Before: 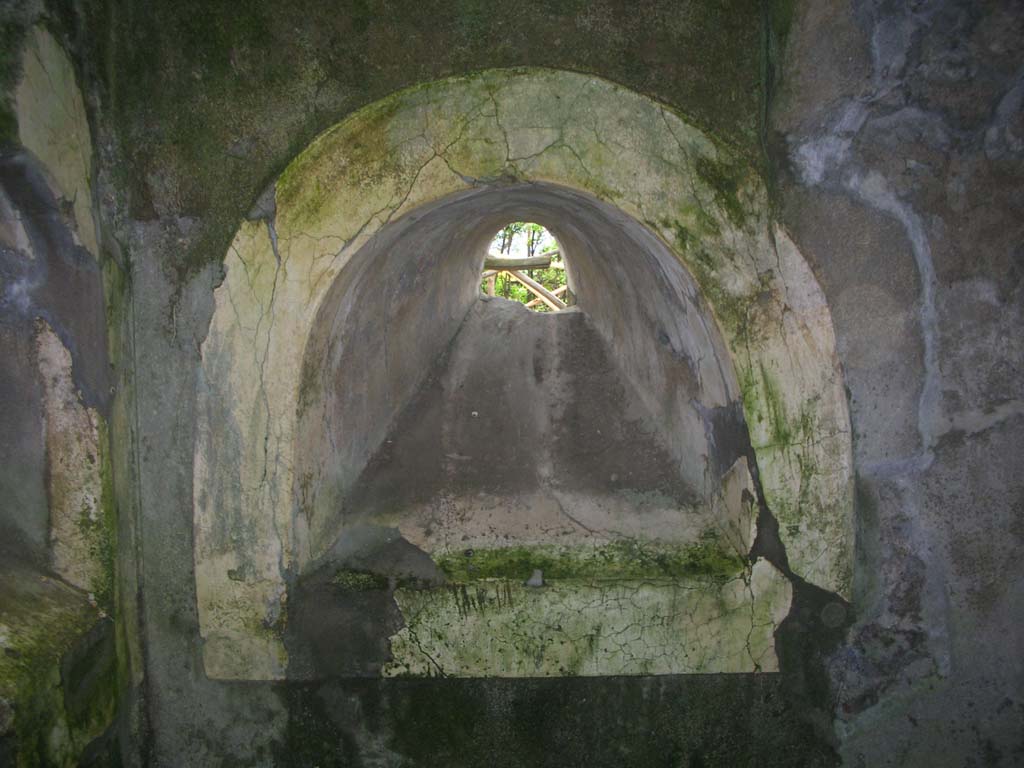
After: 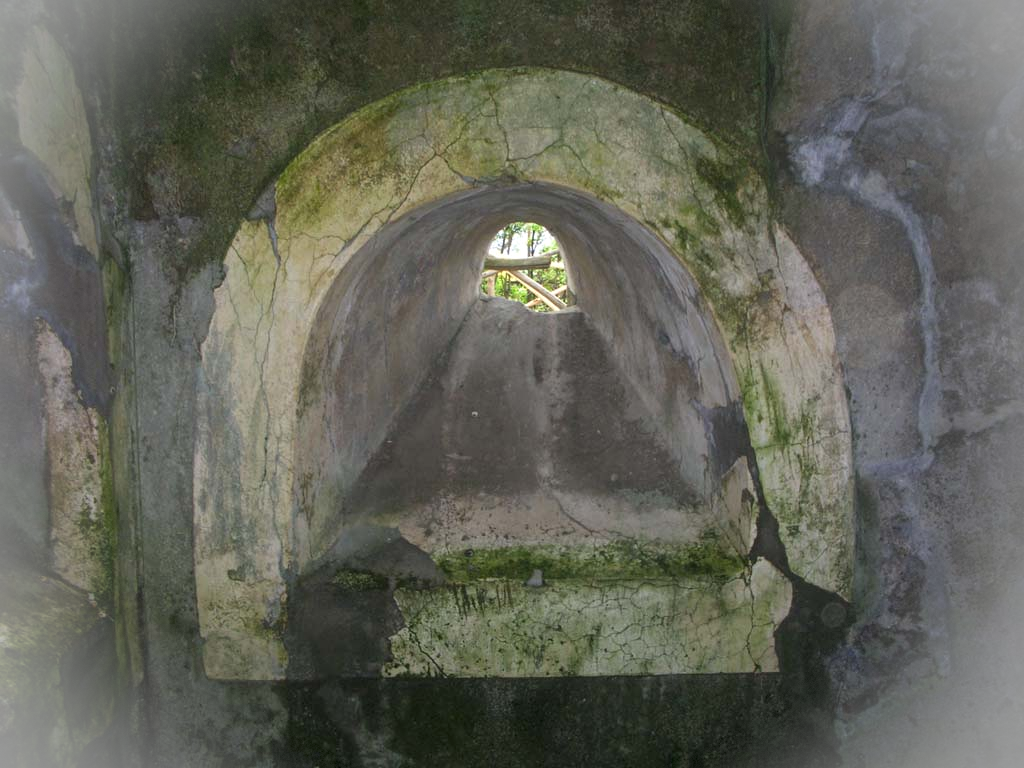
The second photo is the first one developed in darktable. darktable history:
local contrast: highlights 102%, shadows 100%, detail 119%, midtone range 0.2
vignetting: brightness 0.31, saturation 0.001, dithering 8-bit output, unbound false
